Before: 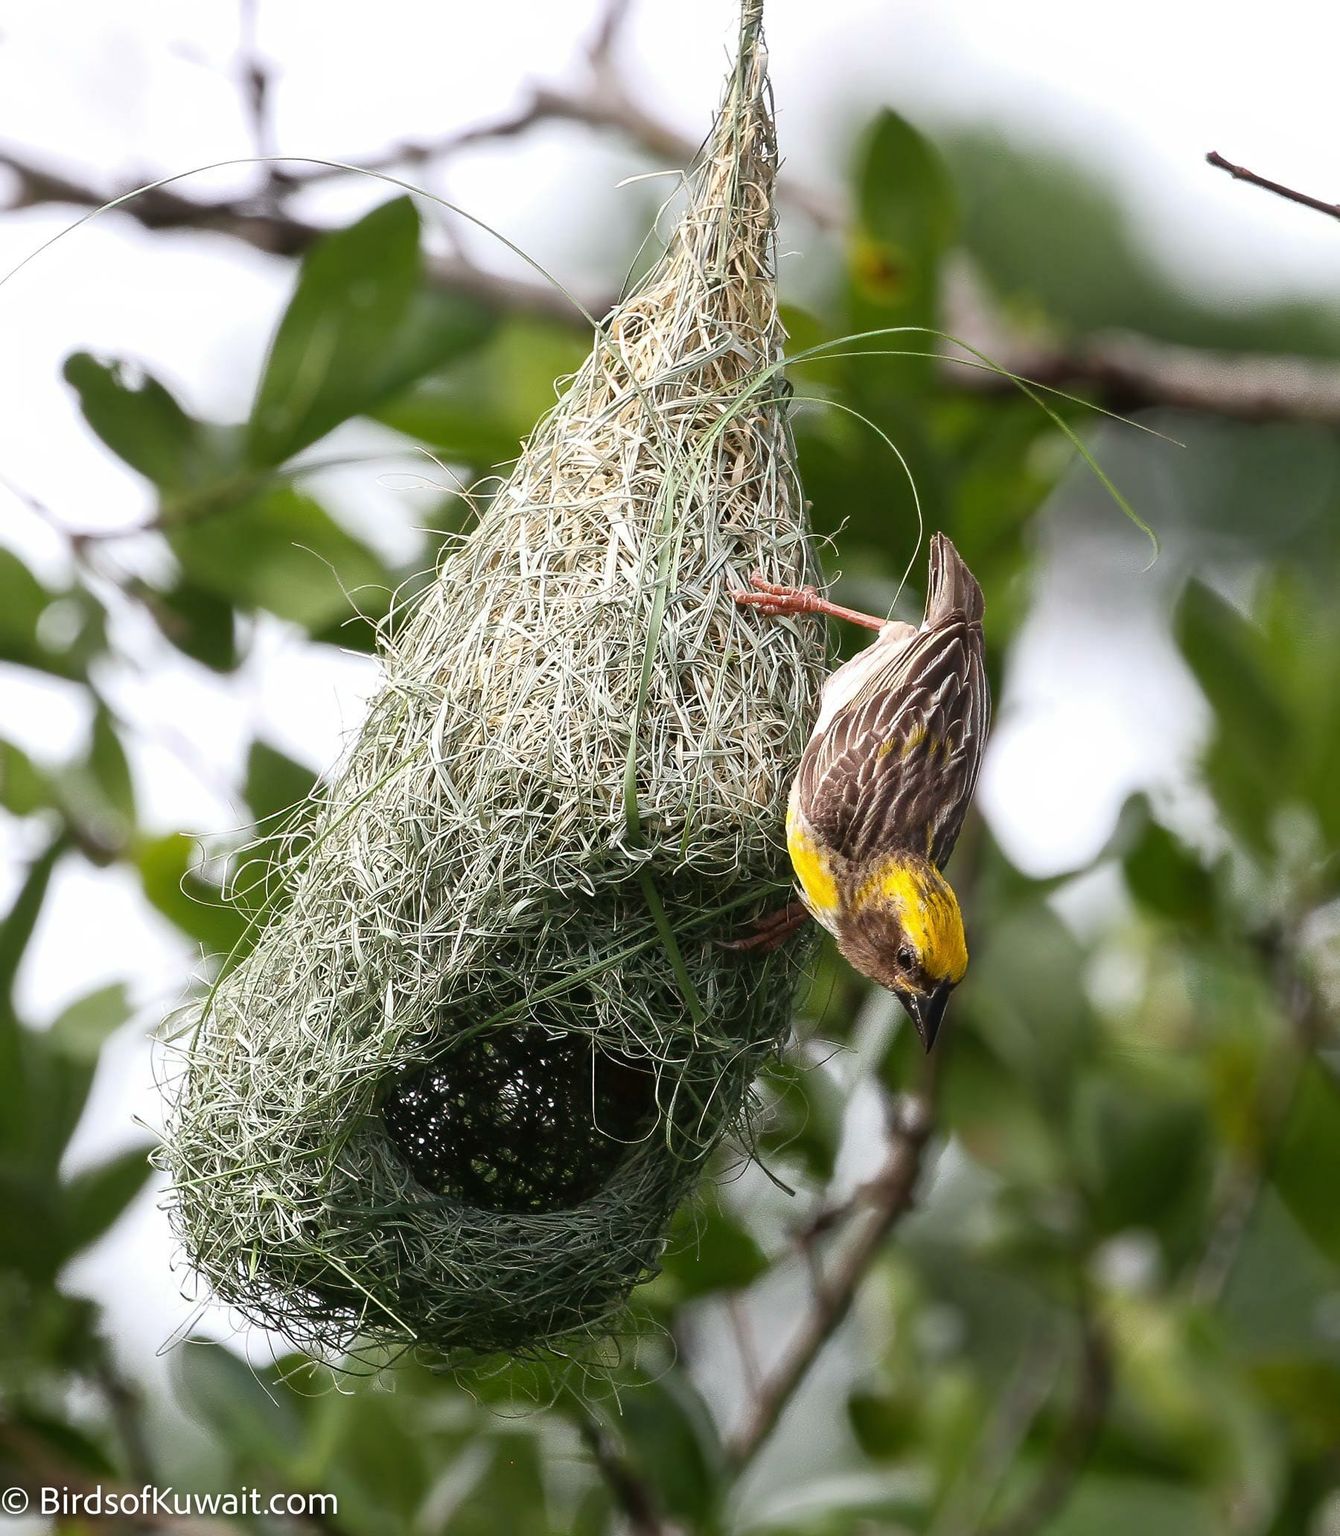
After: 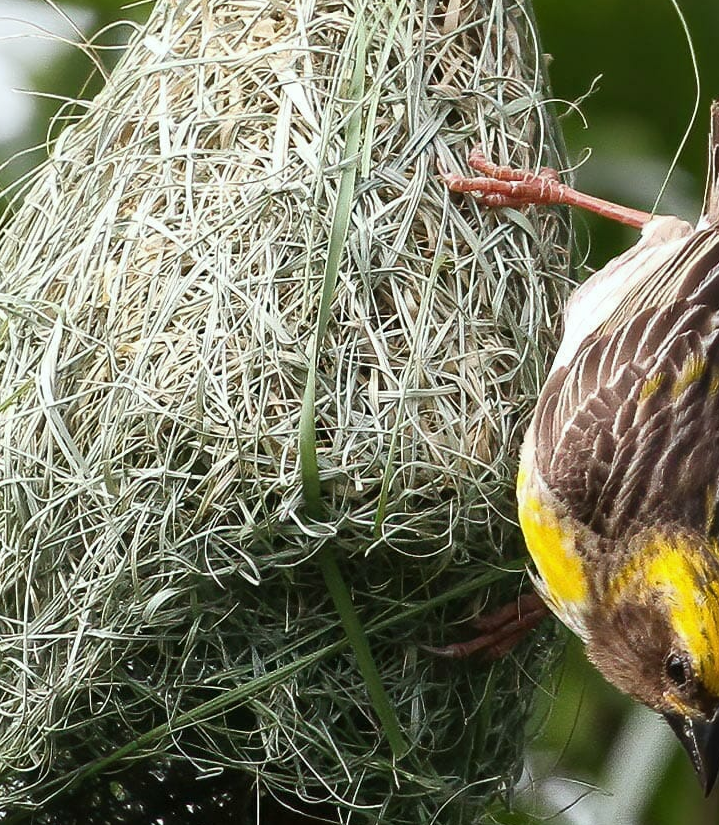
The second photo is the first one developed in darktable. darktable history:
white balance: red 0.978, blue 0.999
crop: left 30%, top 30%, right 30%, bottom 30%
